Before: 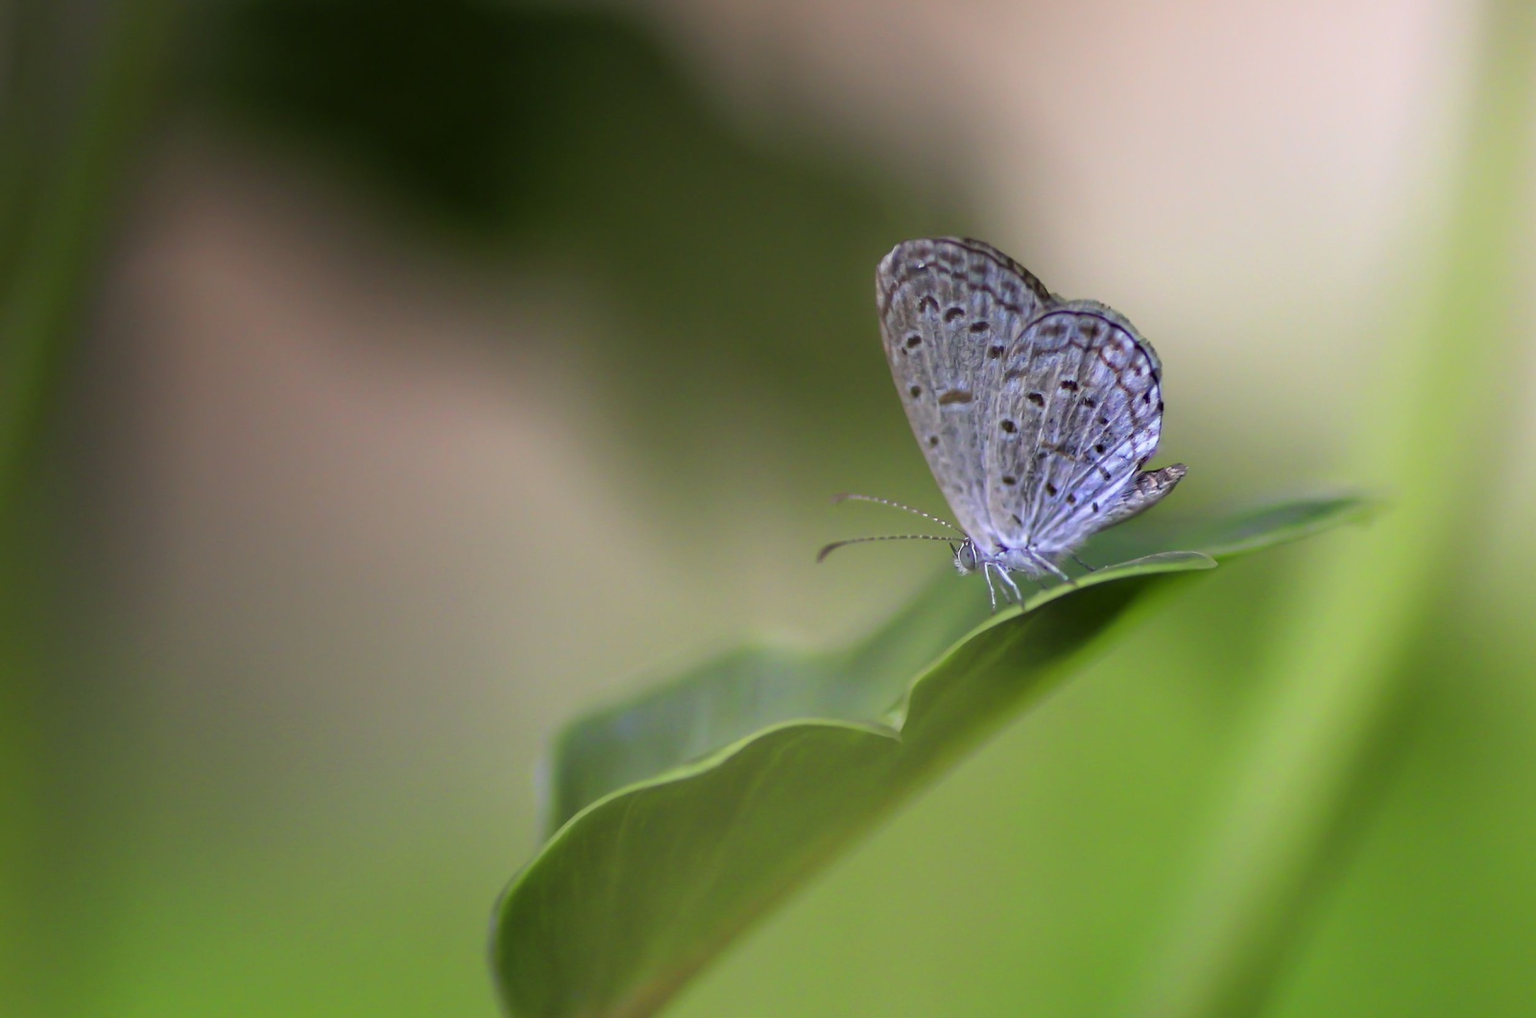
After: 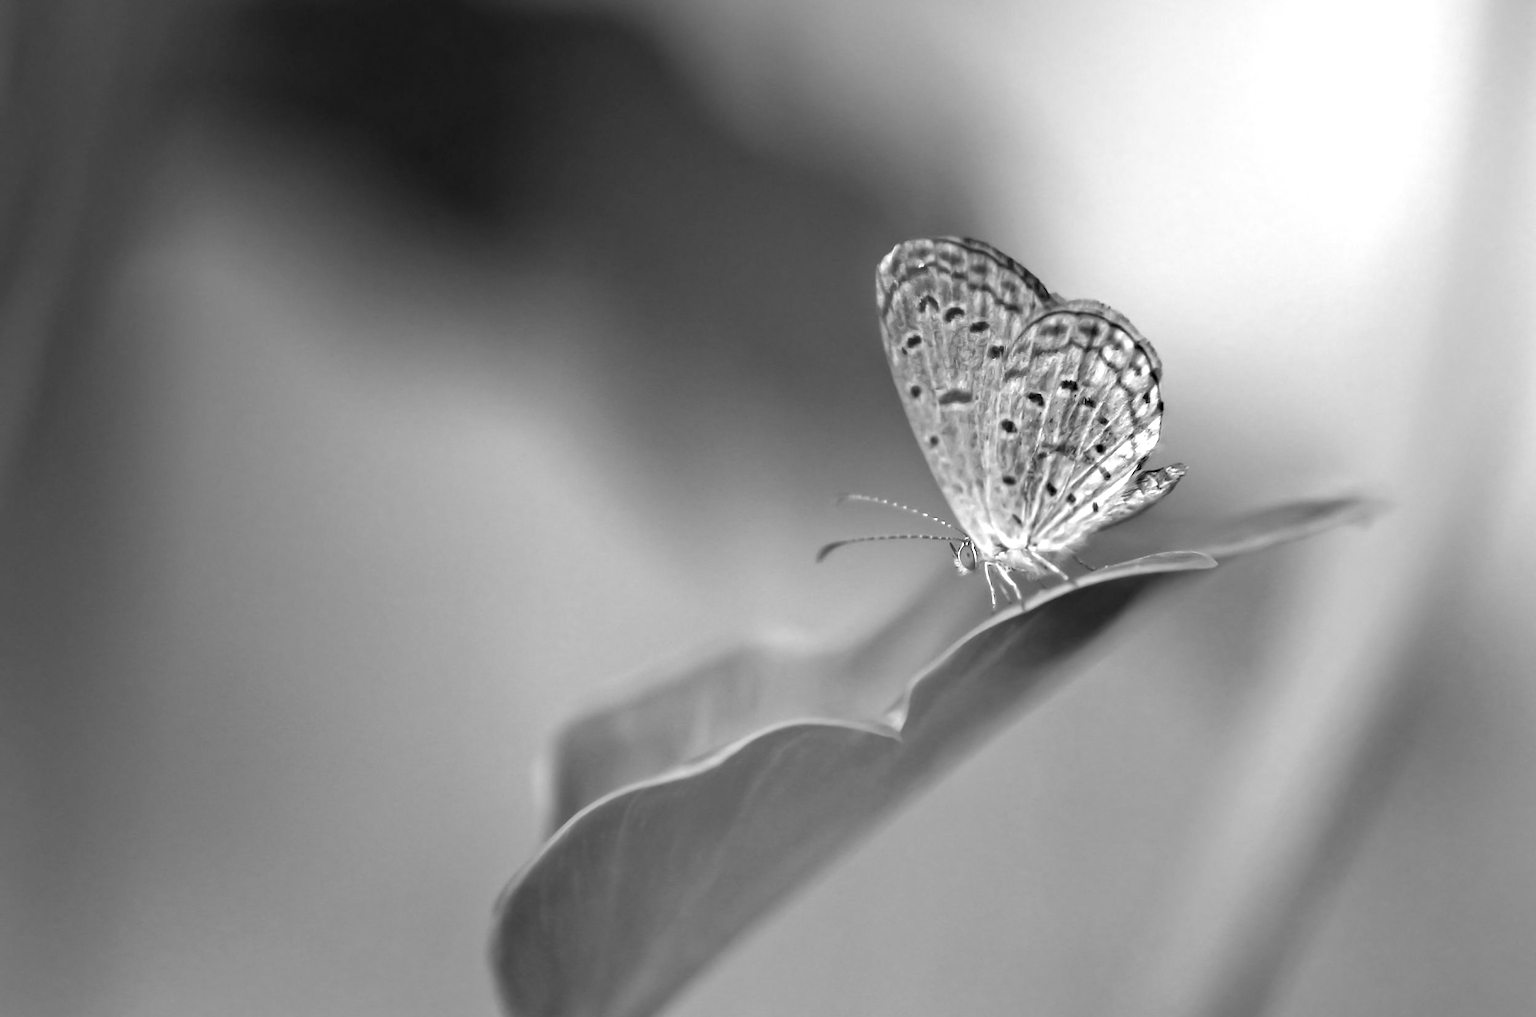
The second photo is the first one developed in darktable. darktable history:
color calibration: output gray [0.25, 0.35, 0.4, 0], x 0.372, y 0.386, temperature 4286.85 K
contrast equalizer: octaves 7, y [[0.5, 0.5, 0.544, 0.569, 0.5, 0.5], [0.5 ×6], [0.5 ×6], [0 ×6], [0 ×6]]
exposure: black level correction 0, exposure 0.692 EV, compensate highlight preservation false
